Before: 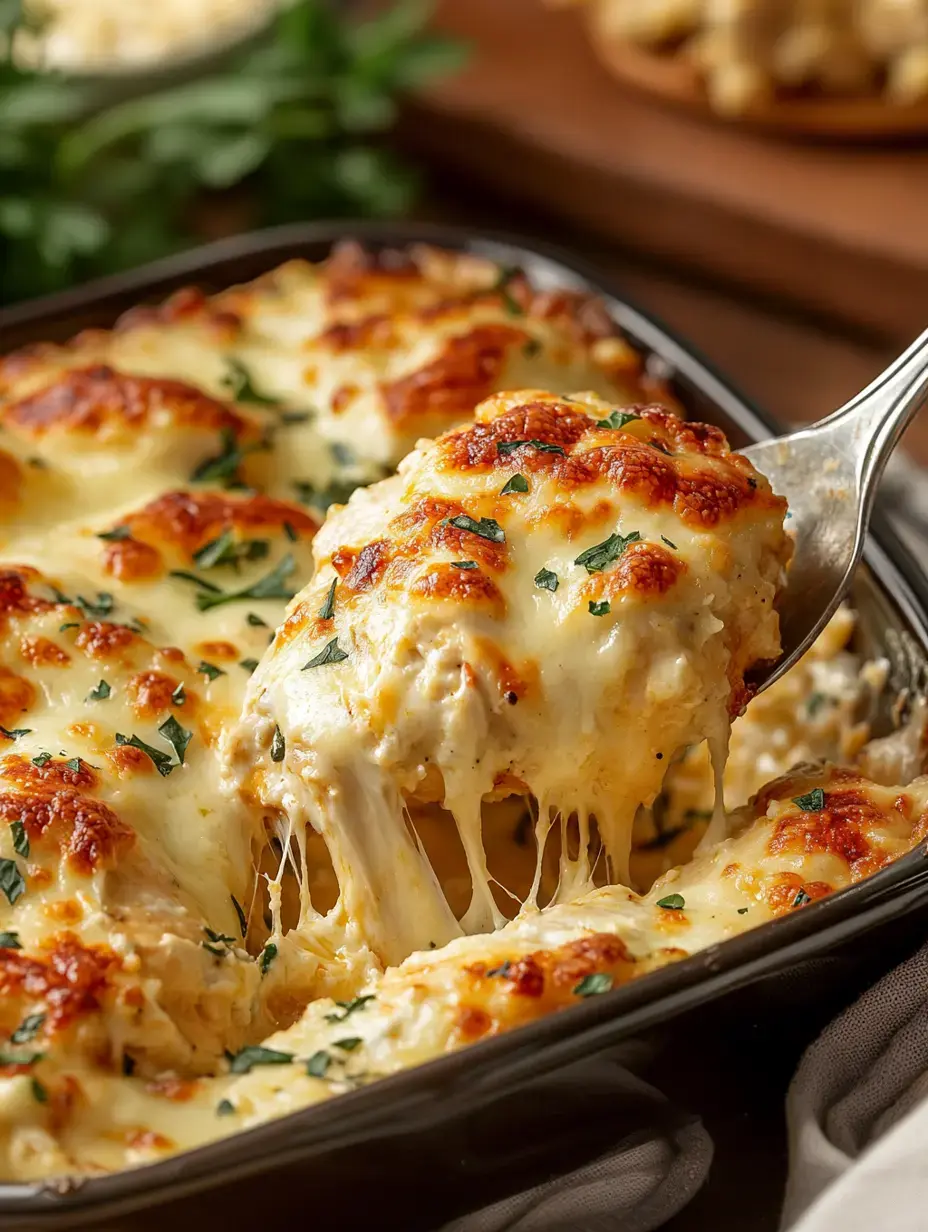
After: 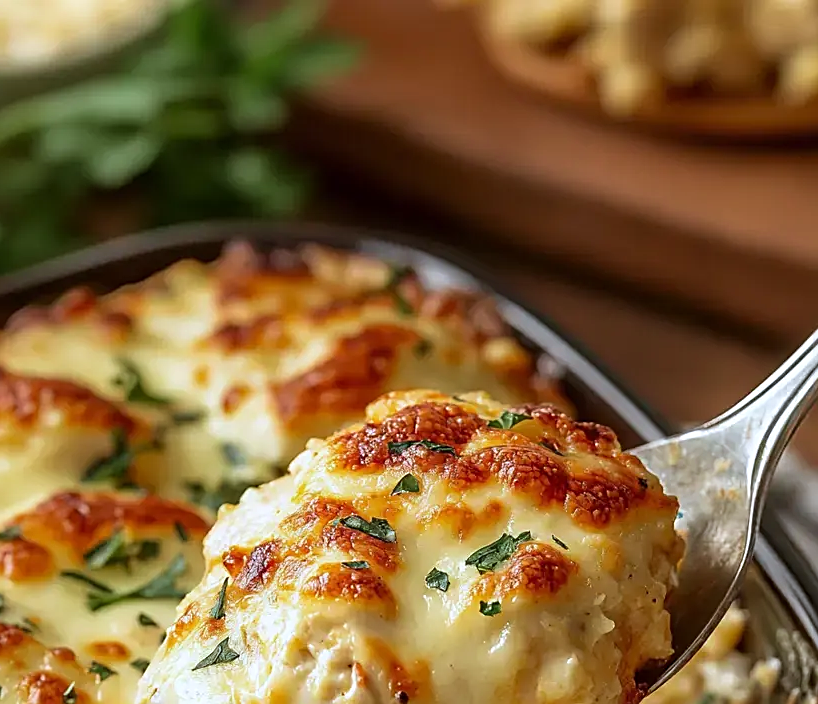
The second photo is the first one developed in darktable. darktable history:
crop and rotate: left 11.812%, bottom 42.776%
white balance: red 0.954, blue 1.079
sharpen: on, module defaults
velvia: on, module defaults
